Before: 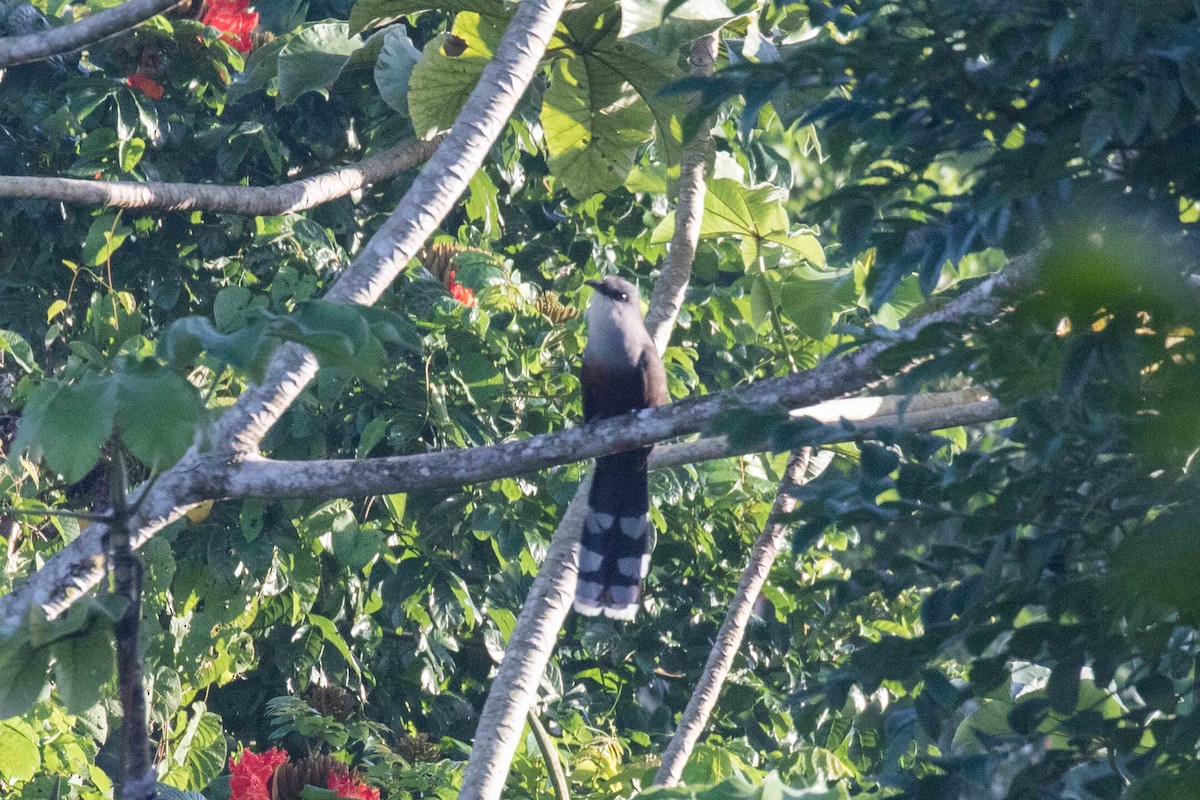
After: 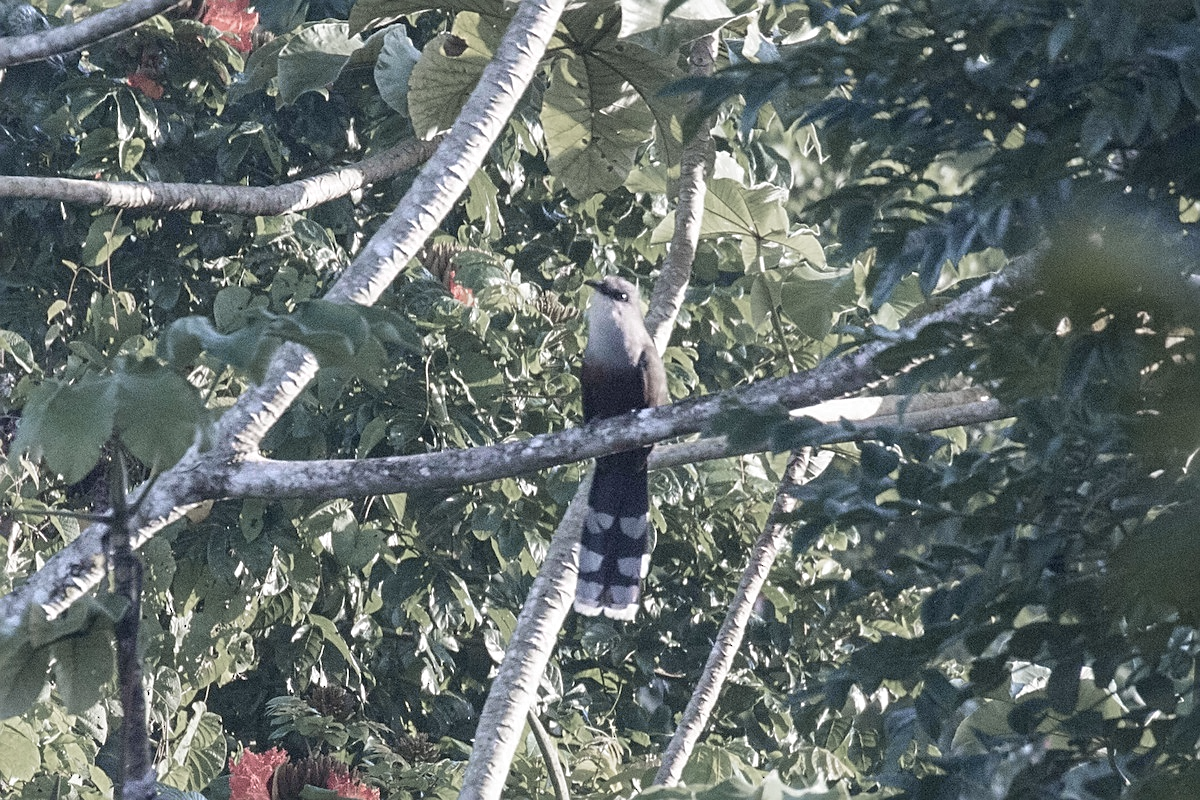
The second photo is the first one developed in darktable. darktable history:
sharpen: on, module defaults
color zones: curves: ch0 [(0, 0.613) (0.01, 0.613) (0.245, 0.448) (0.498, 0.529) (0.642, 0.665) (0.879, 0.777) (0.99, 0.613)]; ch1 [(0, 0.272) (0.219, 0.127) (0.724, 0.346)]
